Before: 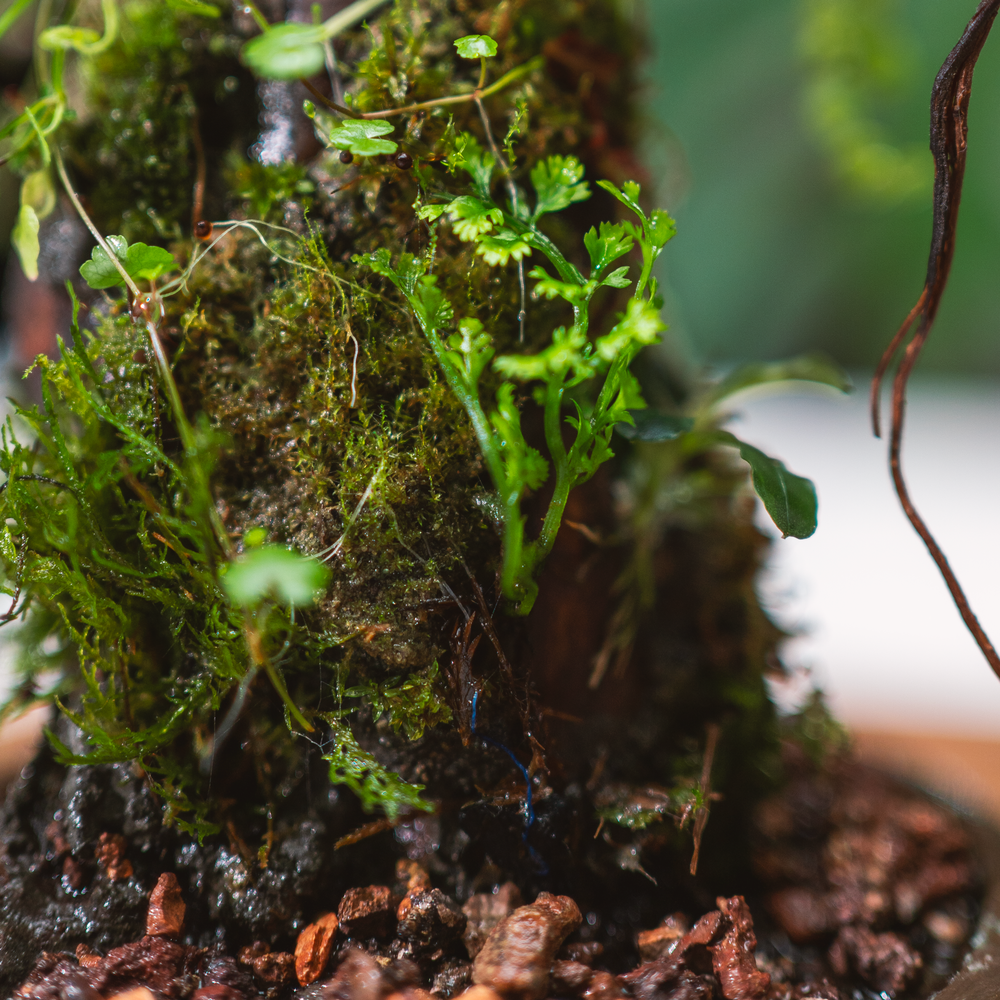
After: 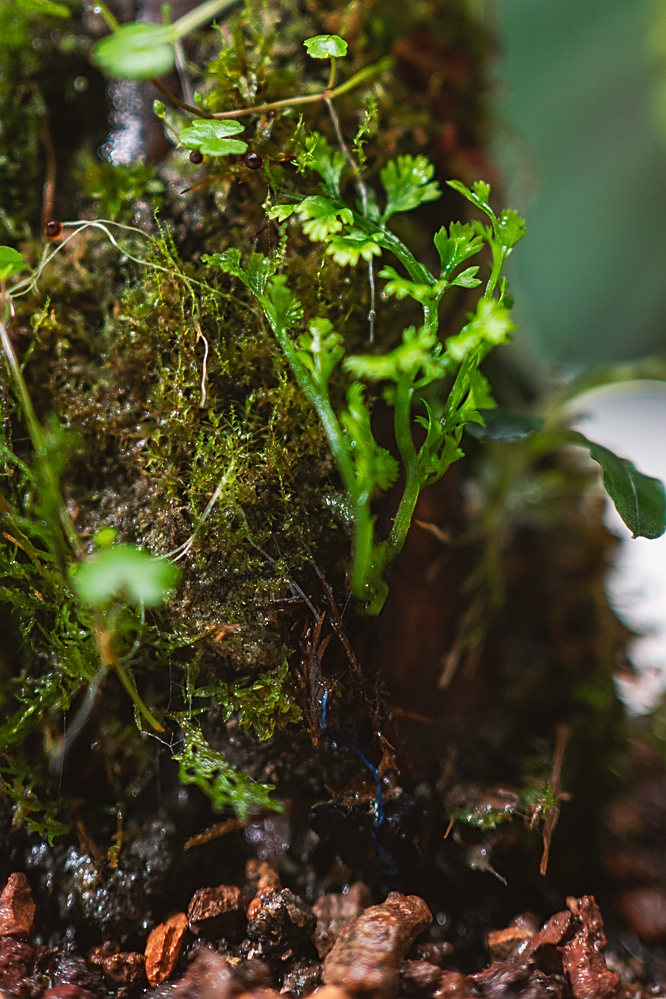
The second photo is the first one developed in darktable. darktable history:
crop and rotate: left 15.055%, right 18.278%
sharpen: on, module defaults
